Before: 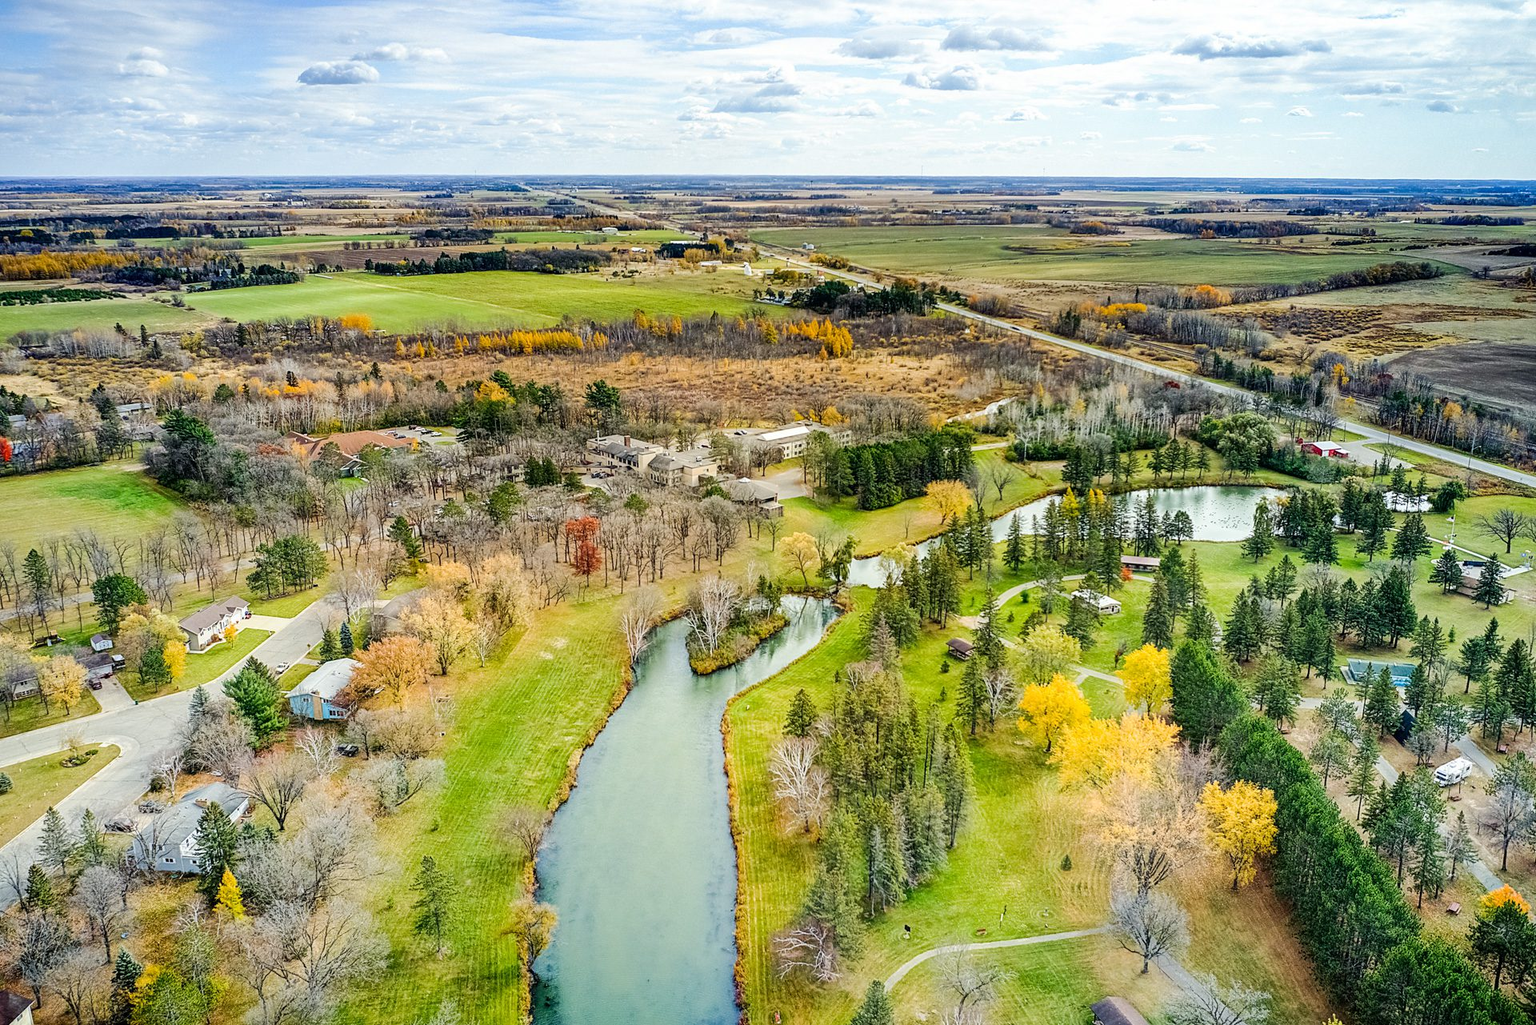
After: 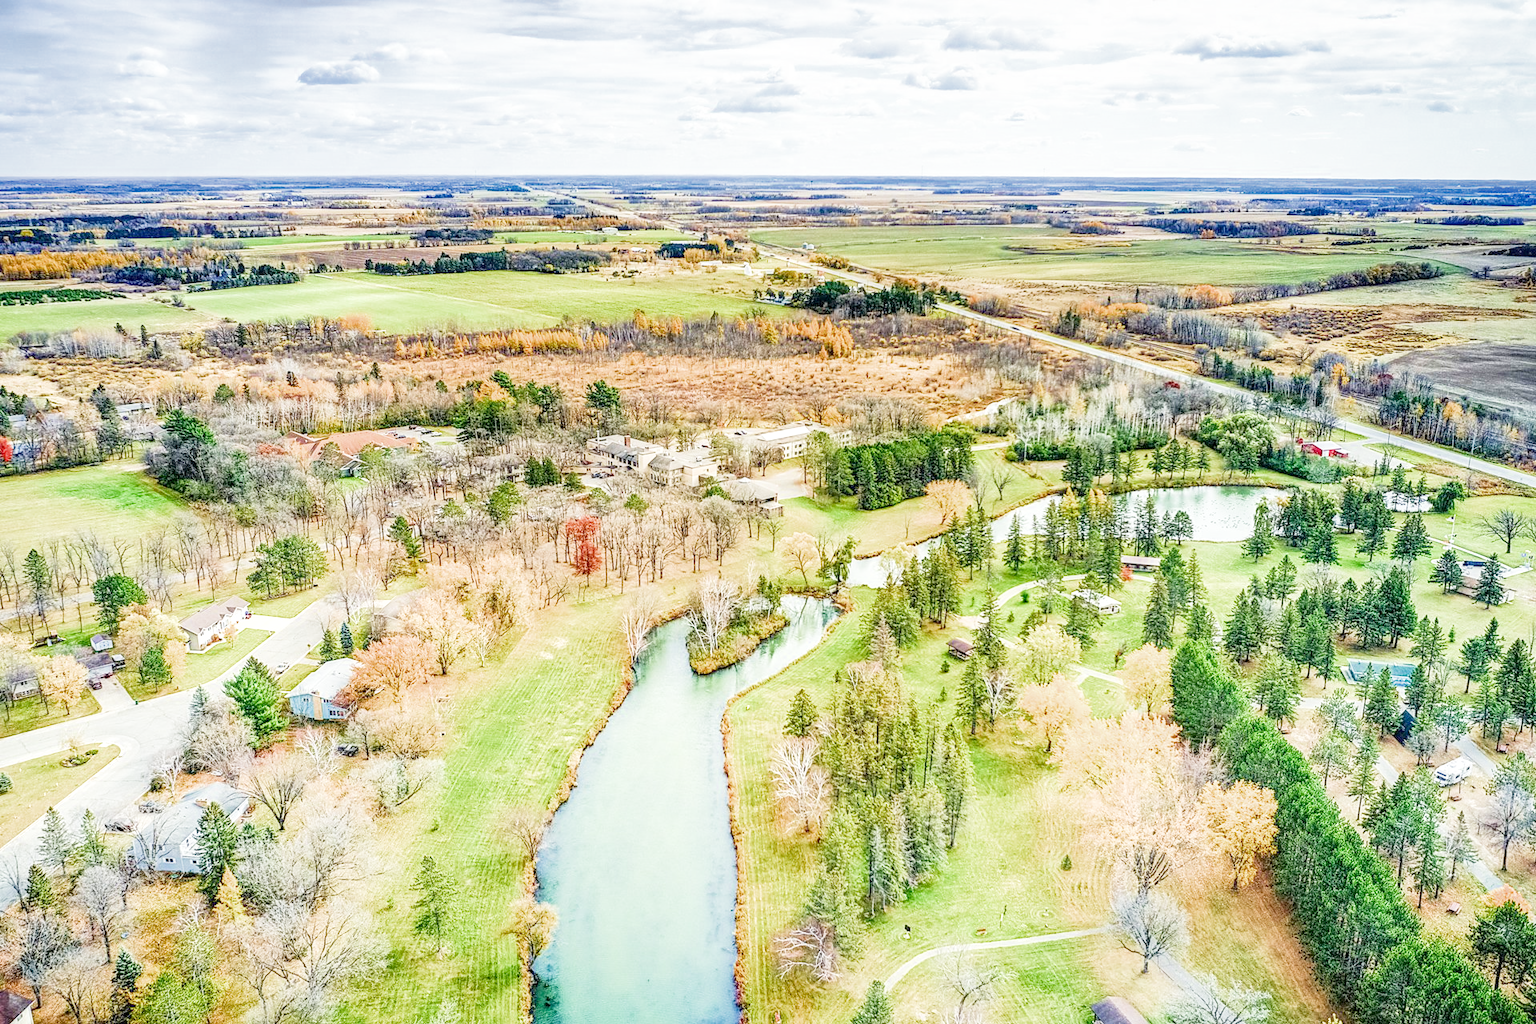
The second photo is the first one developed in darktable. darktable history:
local contrast: on, module defaults
filmic rgb: middle gray luminance 4.29%, black relative exposure -13 EV, white relative exposure 5 EV, threshold 6 EV, target black luminance 0%, hardness 5.19, latitude 59.69%, contrast 0.767, highlights saturation mix 5%, shadows ↔ highlights balance 25.95%, add noise in highlights 0, color science v3 (2019), use custom middle-gray values true, iterations of high-quality reconstruction 0, contrast in highlights soft, enable highlight reconstruction true
